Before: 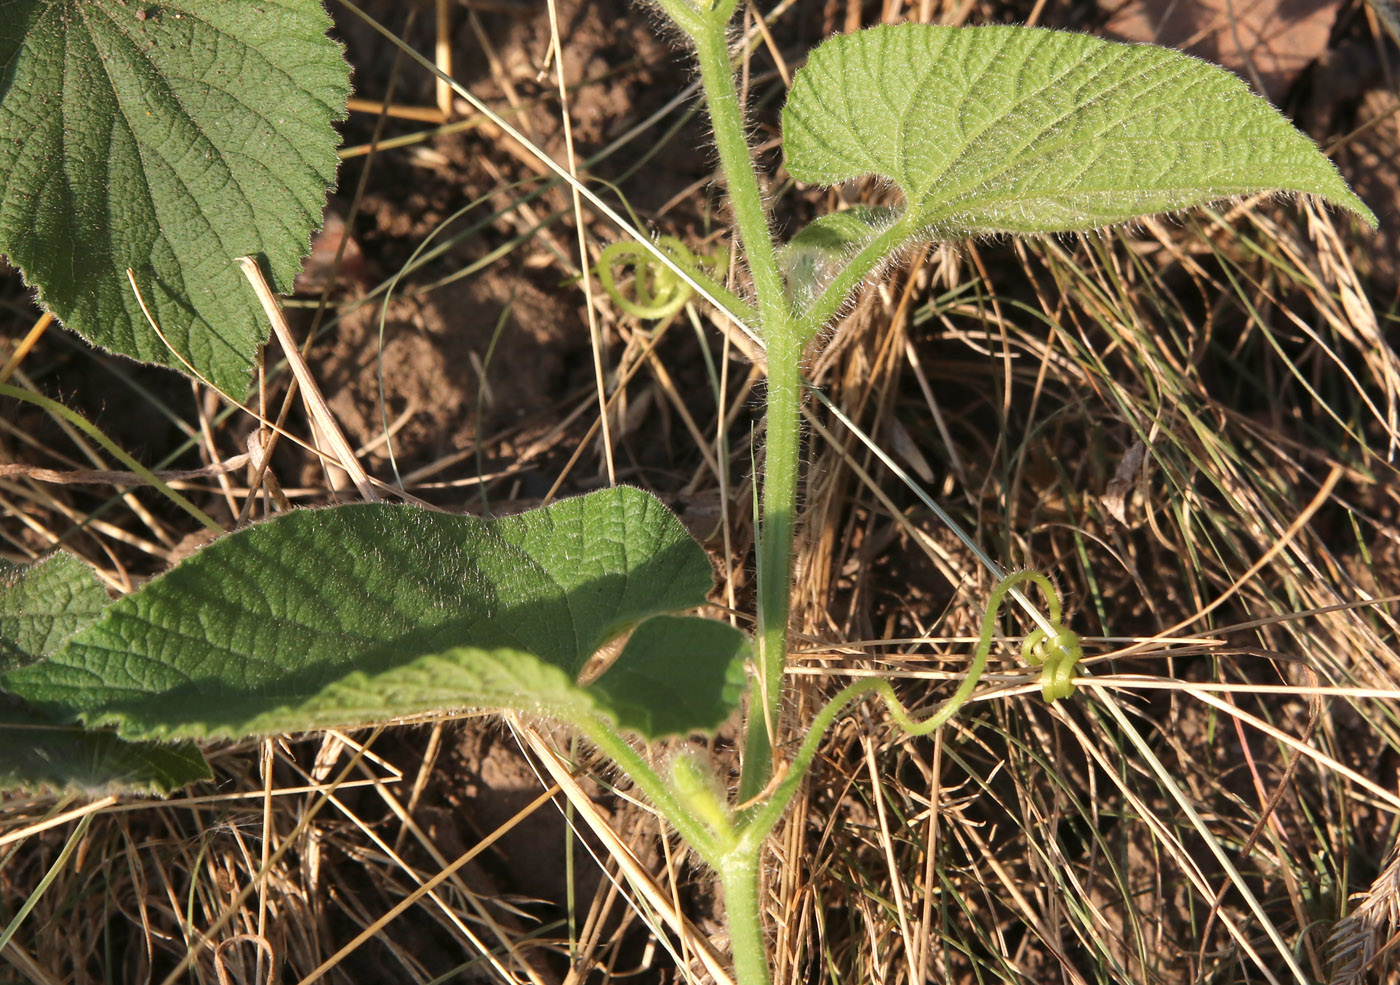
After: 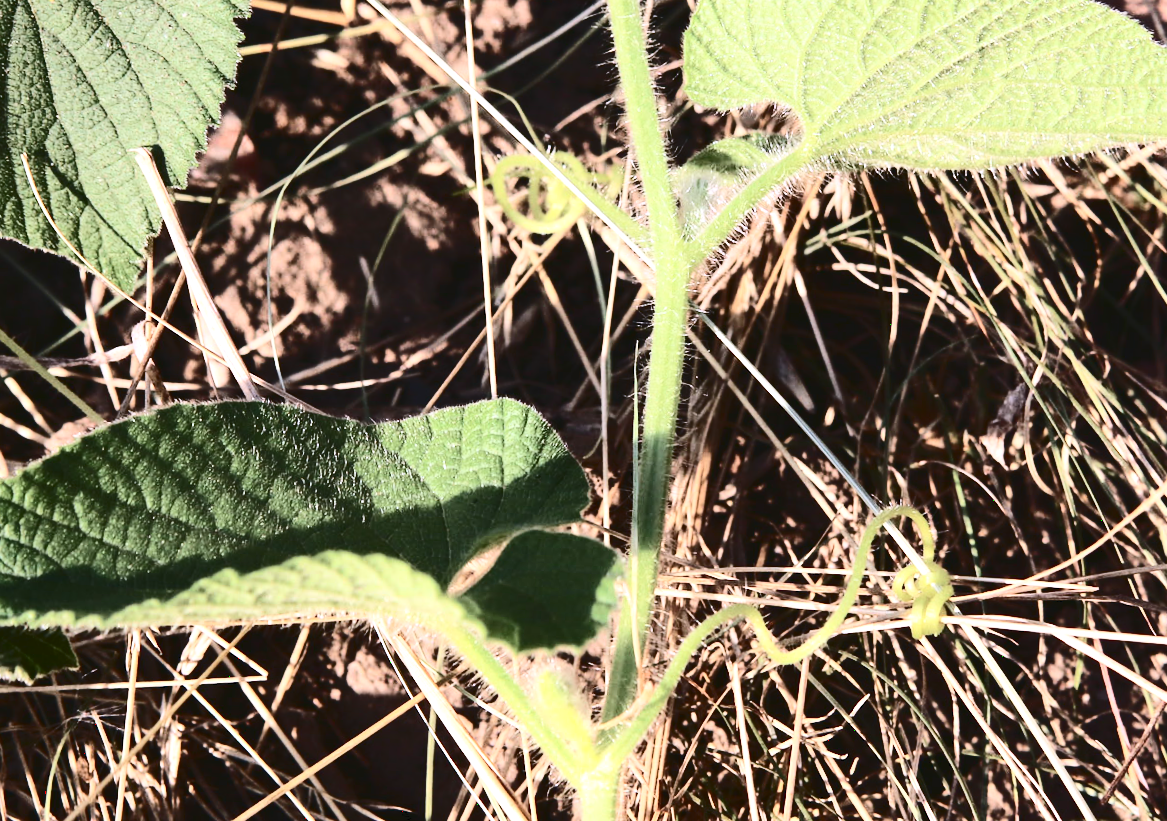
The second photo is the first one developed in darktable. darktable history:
crop and rotate: angle -3.27°, left 5.23%, top 5.215%, right 4.789%, bottom 4.751%
exposure: black level correction 0.001, exposure 0.5 EV, compensate highlight preservation false
contrast brightness saturation: contrast 0.496, saturation -0.083
tone curve: curves: ch0 [(0, 0) (0.003, 0.054) (0.011, 0.058) (0.025, 0.069) (0.044, 0.087) (0.069, 0.1) (0.1, 0.123) (0.136, 0.152) (0.177, 0.183) (0.224, 0.234) (0.277, 0.291) (0.335, 0.367) (0.399, 0.441) (0.468, 0.524) (0.543, 0.6) (0.623, 0.673) (0.709, 0.744) (0.801, 0.812) (0.898, 0.89) (1, 1)], color space Lab, independent channels, preserve colors none
color calibration: illuminant custom, x 0.364, y 0.384, temperature 4528.02 K, clip negative RGB from gamut false
